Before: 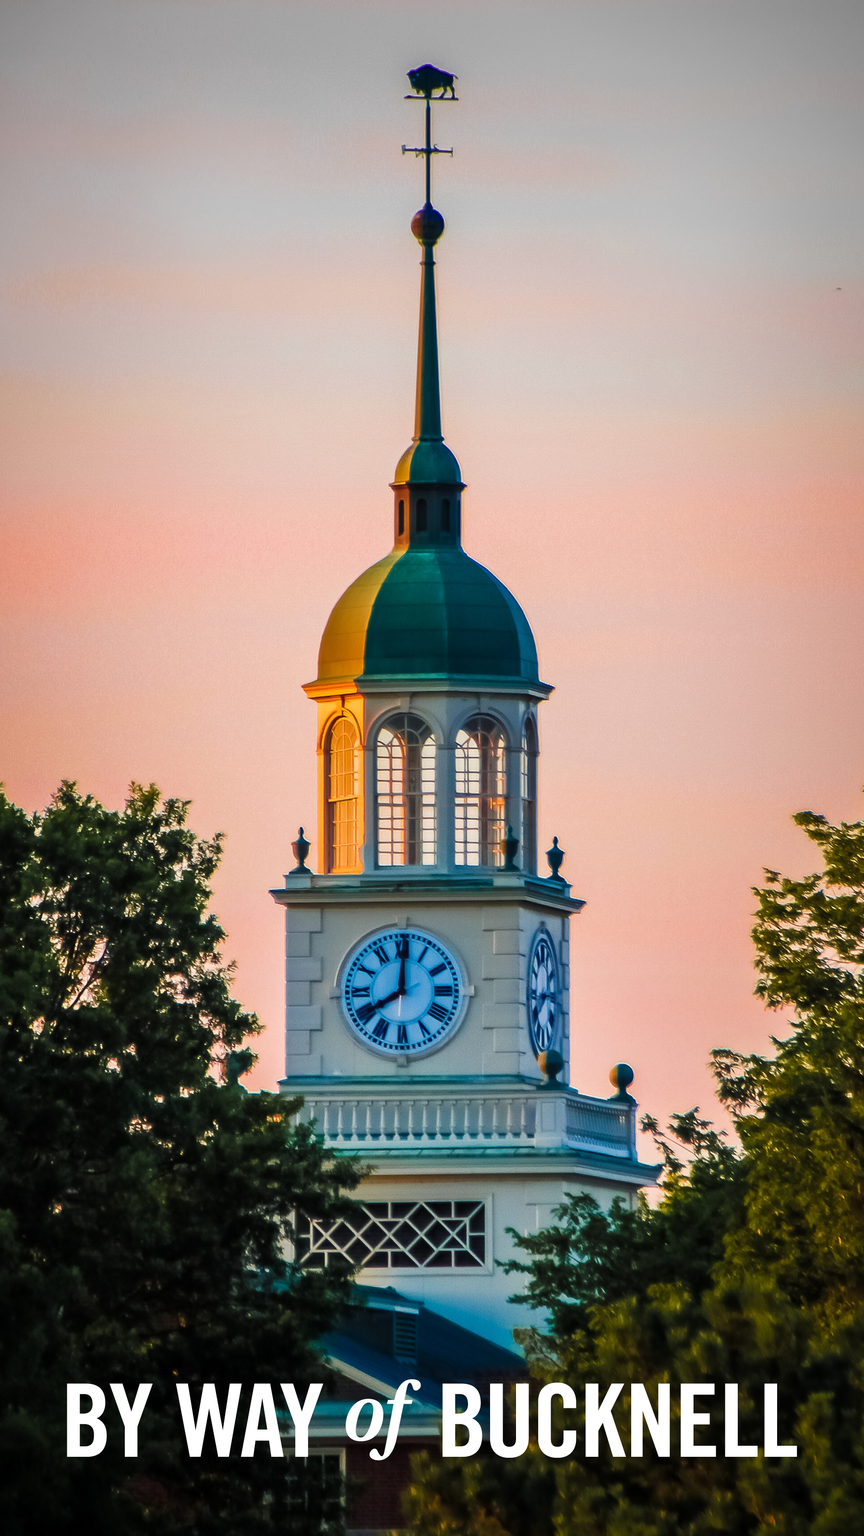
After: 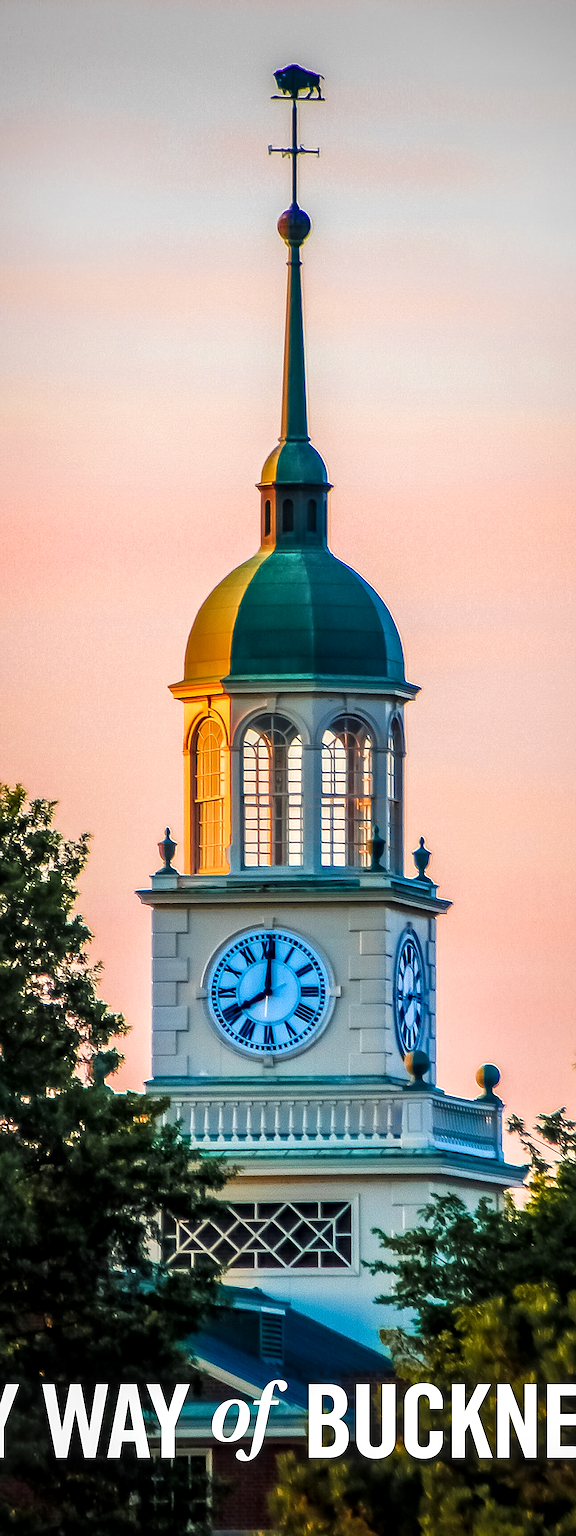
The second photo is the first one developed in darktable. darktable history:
crop and rotate: left 15.541%, right 17.735%
color zones: curves: ch0 [(0.068, 0.464) (0.25, 0.5) (0.48, 0.508) (0.75, 0.536) (0.886, 0.476) (0.967, 0.456)]; ch1 [(0.066, 0.456) (0.25, 0.5) (0.616, 0.508) (0.746, 0.56) (0.934, 0.444)]
local contrast: on, module defaults
exposure: black level correction 0.003, exposure 0.381 EV, compensate highlight preservation false
sharpen: on, module defaults
